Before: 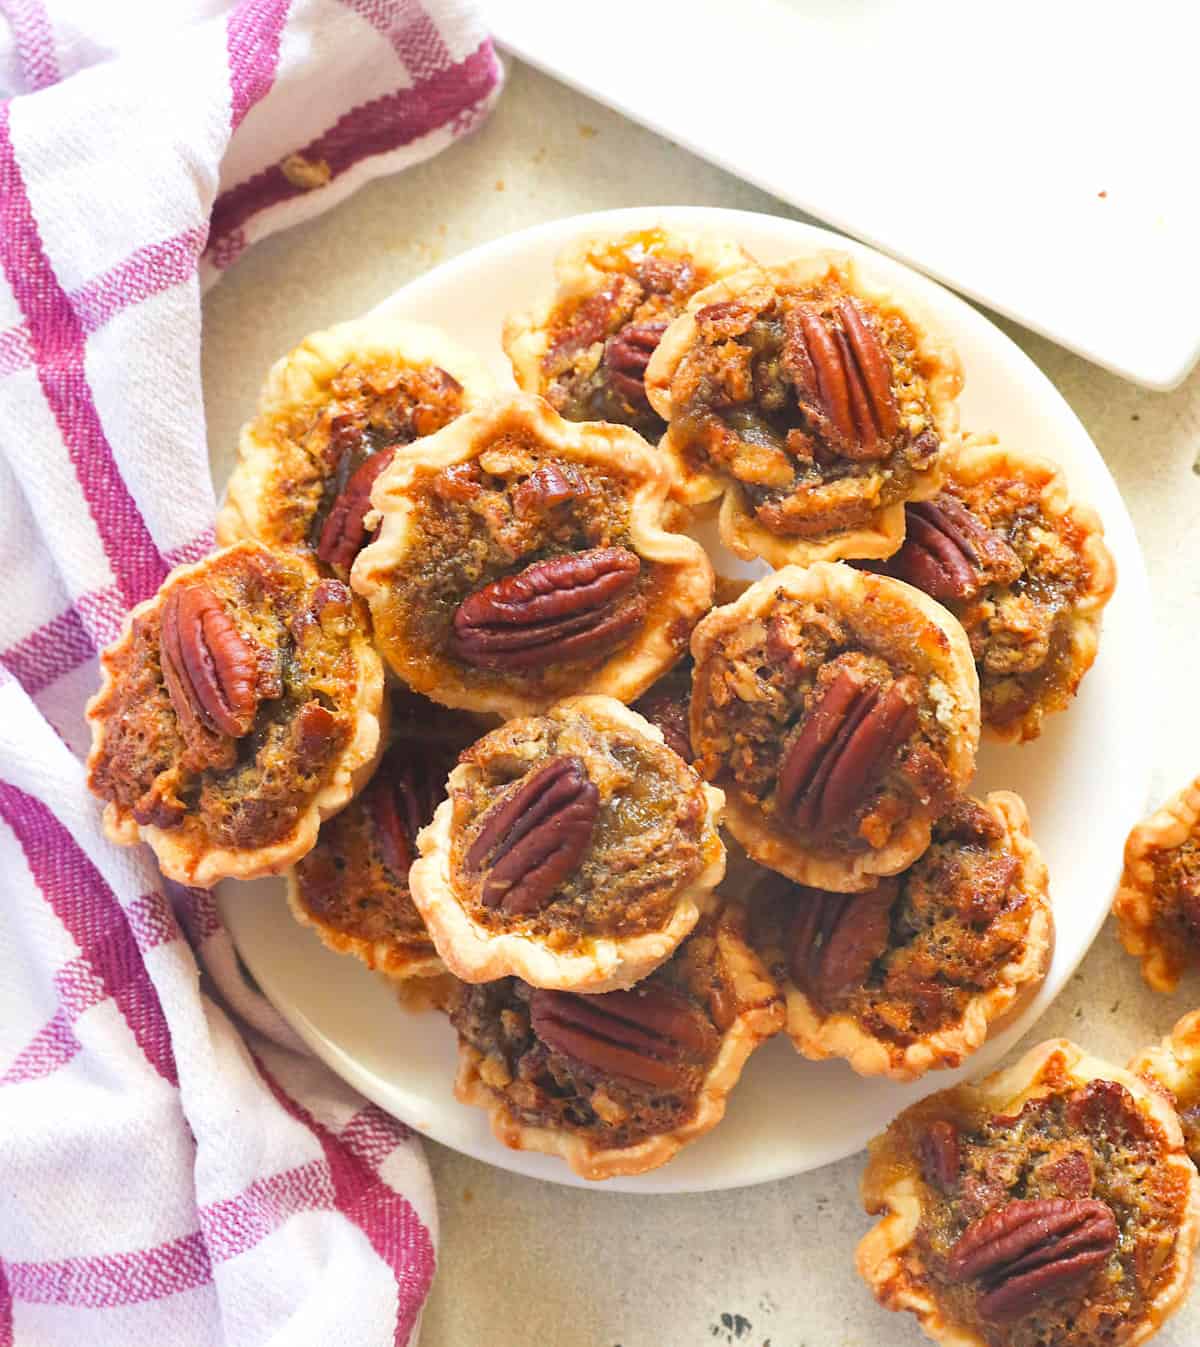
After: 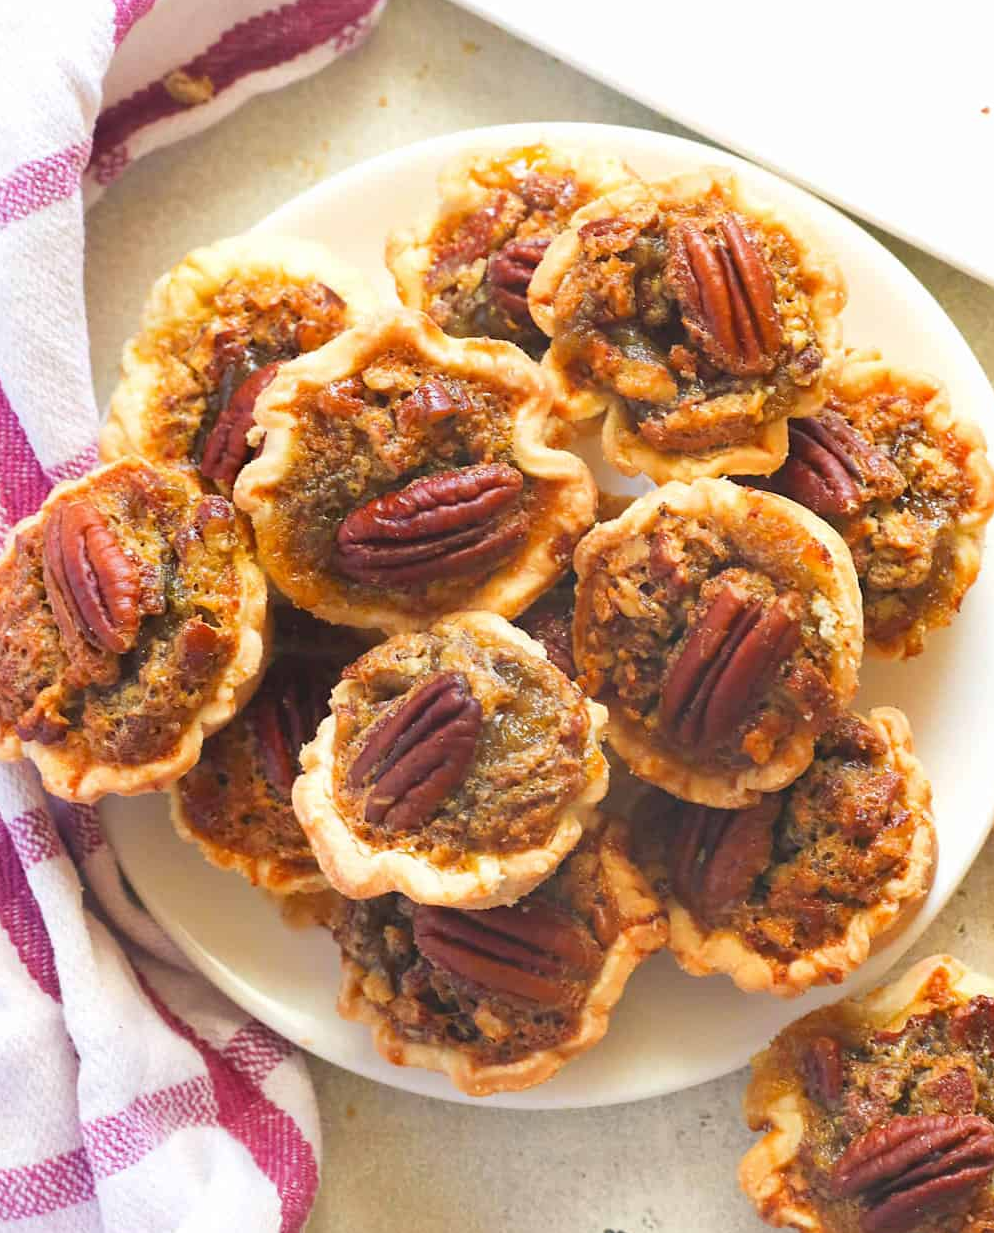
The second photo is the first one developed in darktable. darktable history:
crop: left 9.807%, top 6.259%, right 7.334%, bottom 2.177%
exposure: compensate highlight preservation false
